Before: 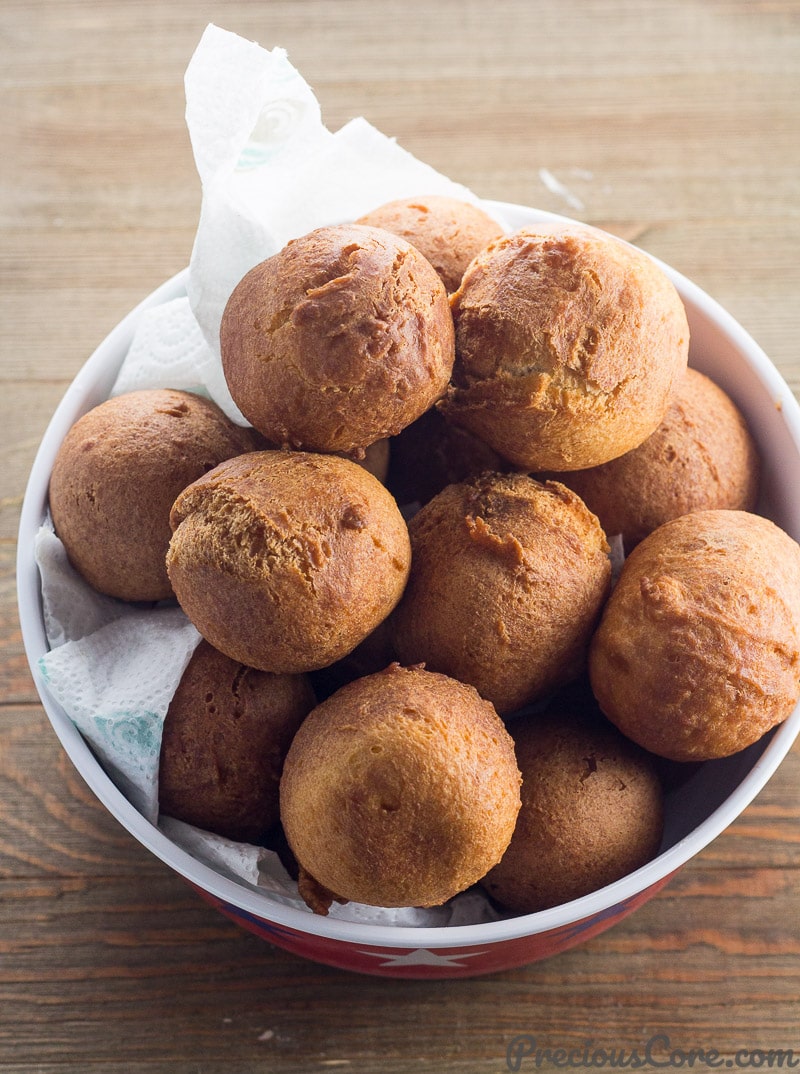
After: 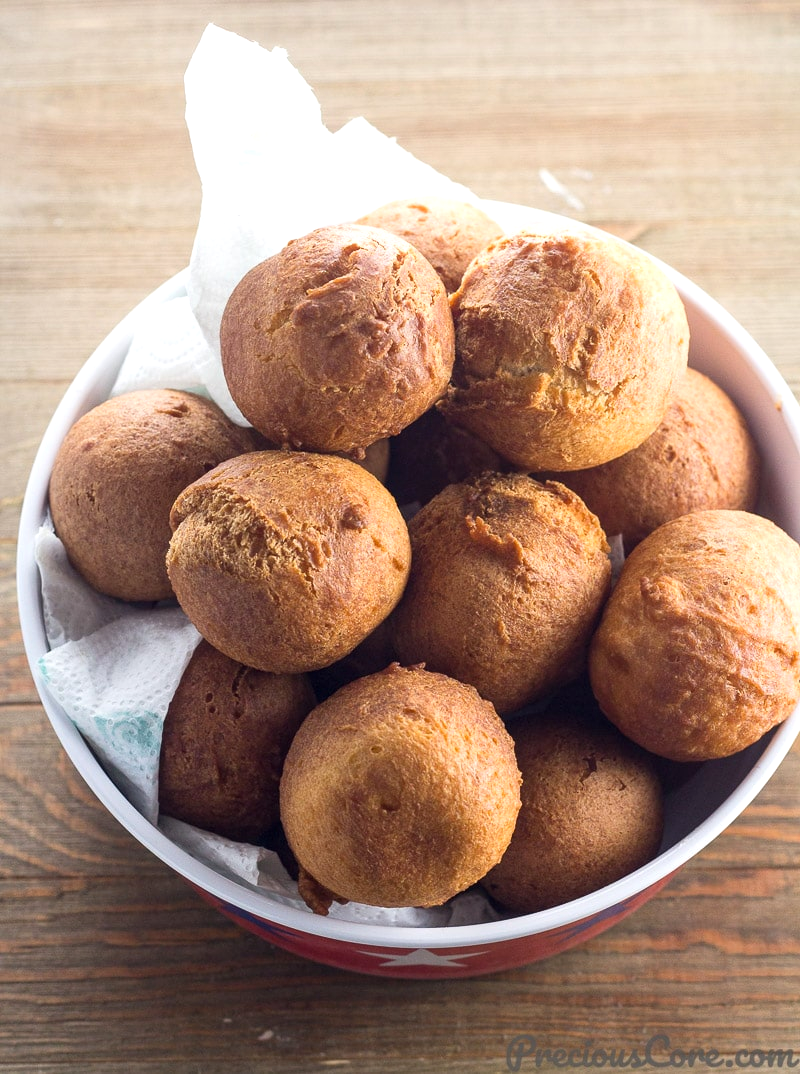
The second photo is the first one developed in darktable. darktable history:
exposure: exposure 0.343 EV, compensate highlight preservation false
